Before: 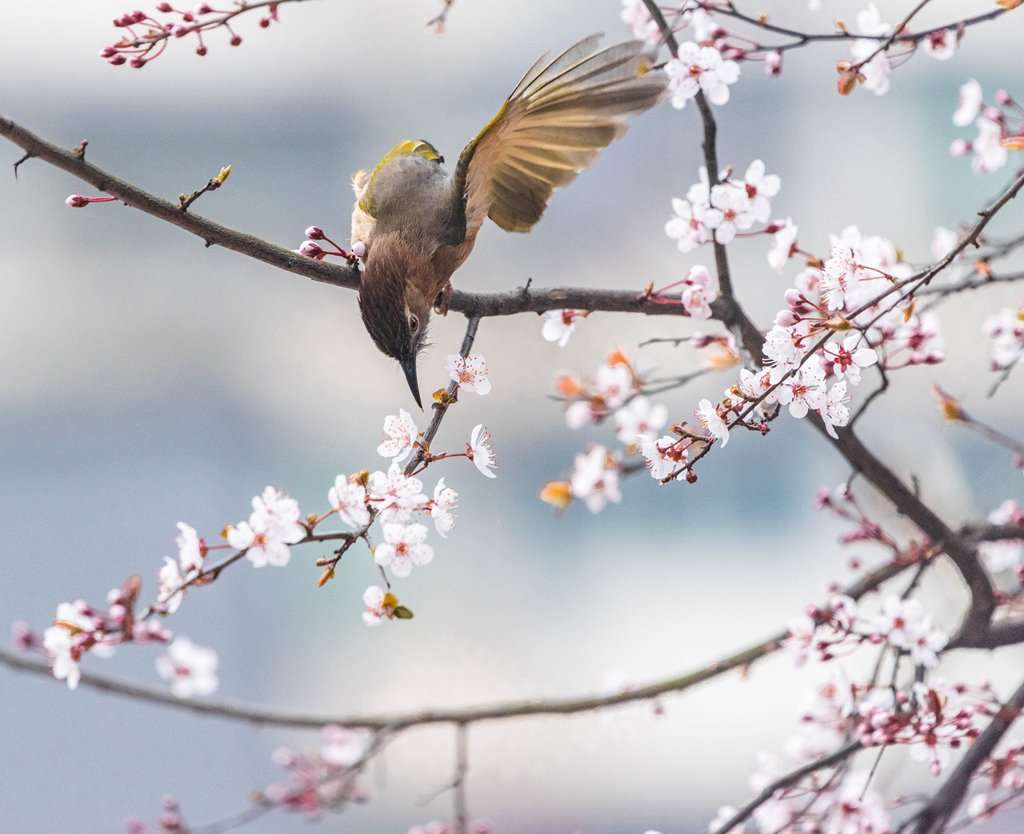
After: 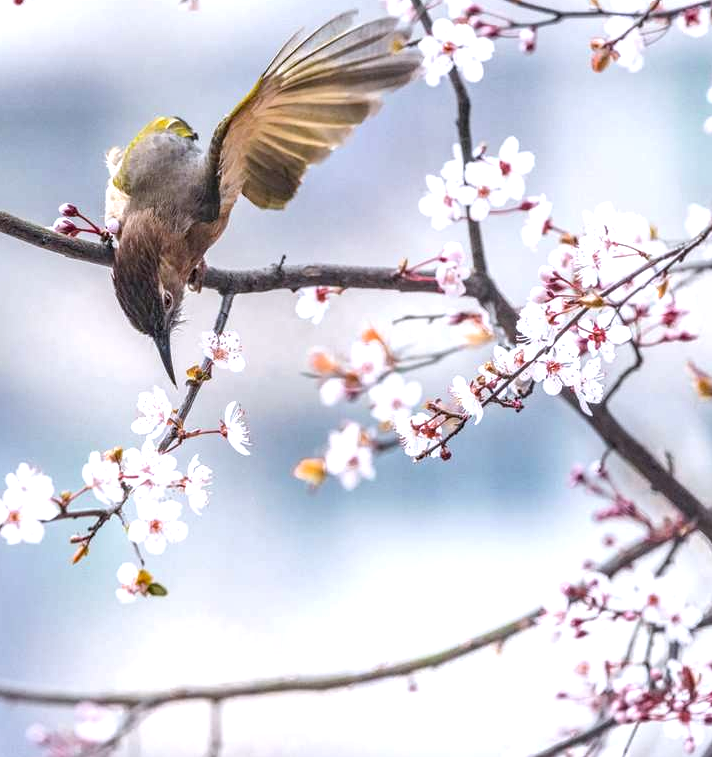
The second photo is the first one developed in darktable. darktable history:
crop and rotate: left 24.034%, top 2.838%, right 6.406%, bottom 6.299%
exposure: black level correction 0.003, exposure 0.383 EV, compensate highlight preservation false
local contrast: detail 130%
white balance: red 0.984, blue 1.059
